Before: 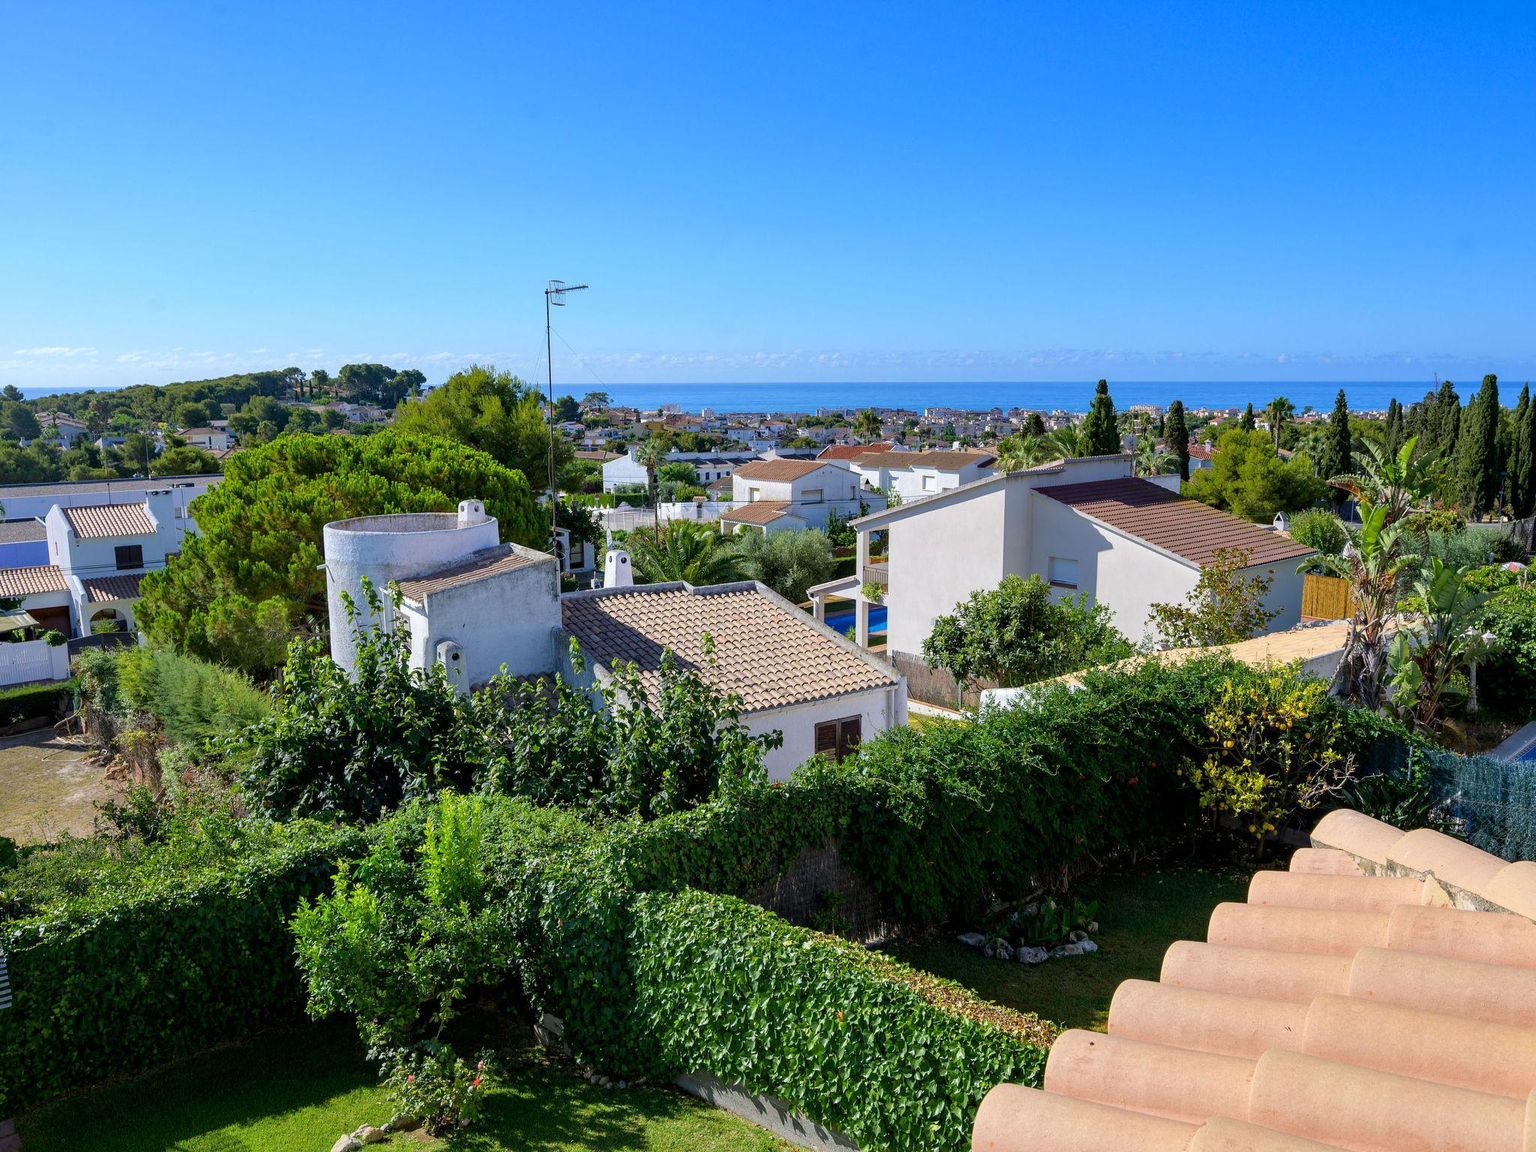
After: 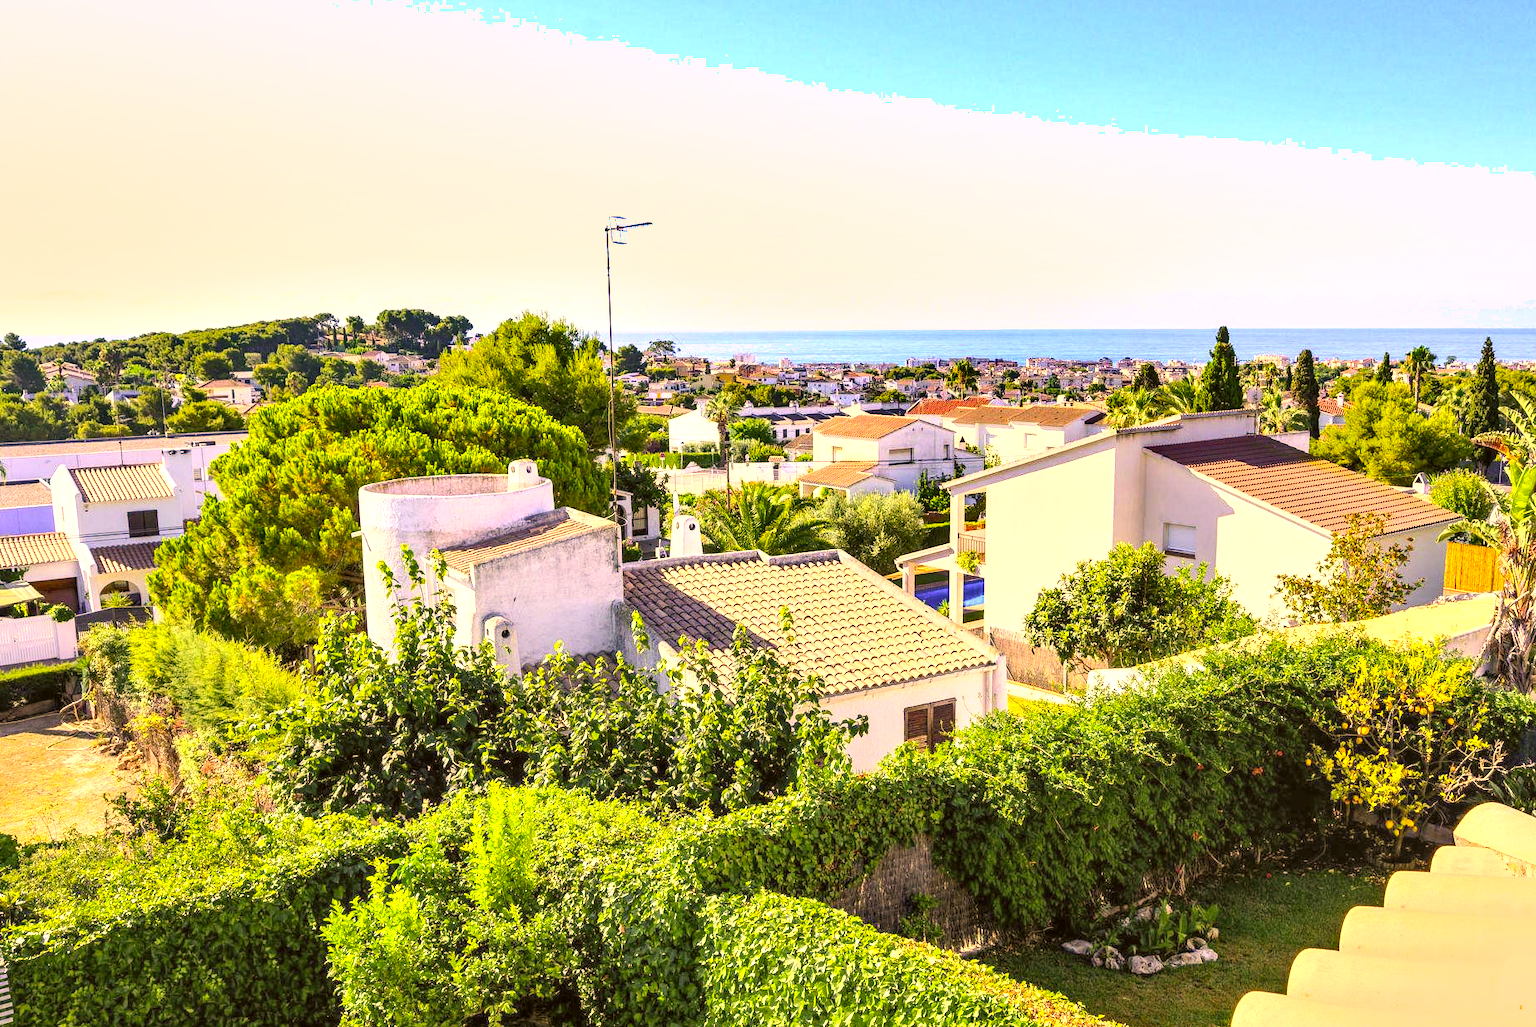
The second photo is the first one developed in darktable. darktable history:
crop: top 7.452%, right 9.851%, bottom 12.095%
local contrast: on, module defaults
base curve: curves: ch0 [(0, 0) (0.297, 0.298) (1, 1)], preserve colors none
contrast brightness saturation: contrast 0.137, brightness 0.218
exposure: black level correction 0, exposure 1.447 EV, compensate exposure bias true, compensate highlight preservation false
color correction: highlights a* 18.17, highlights b* 34.81, shadows a* 1.1, shadows b* 6.28, saturation 1.02
shadows and highlights: soften with gaussian
